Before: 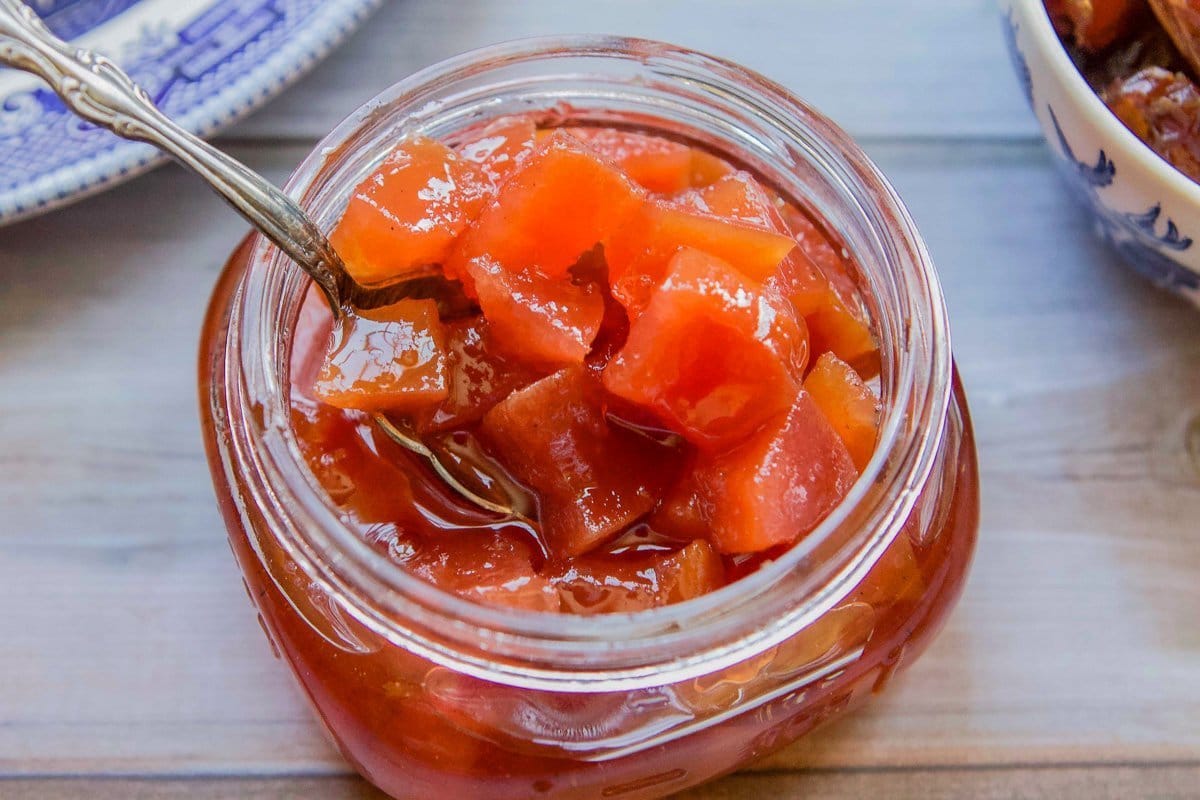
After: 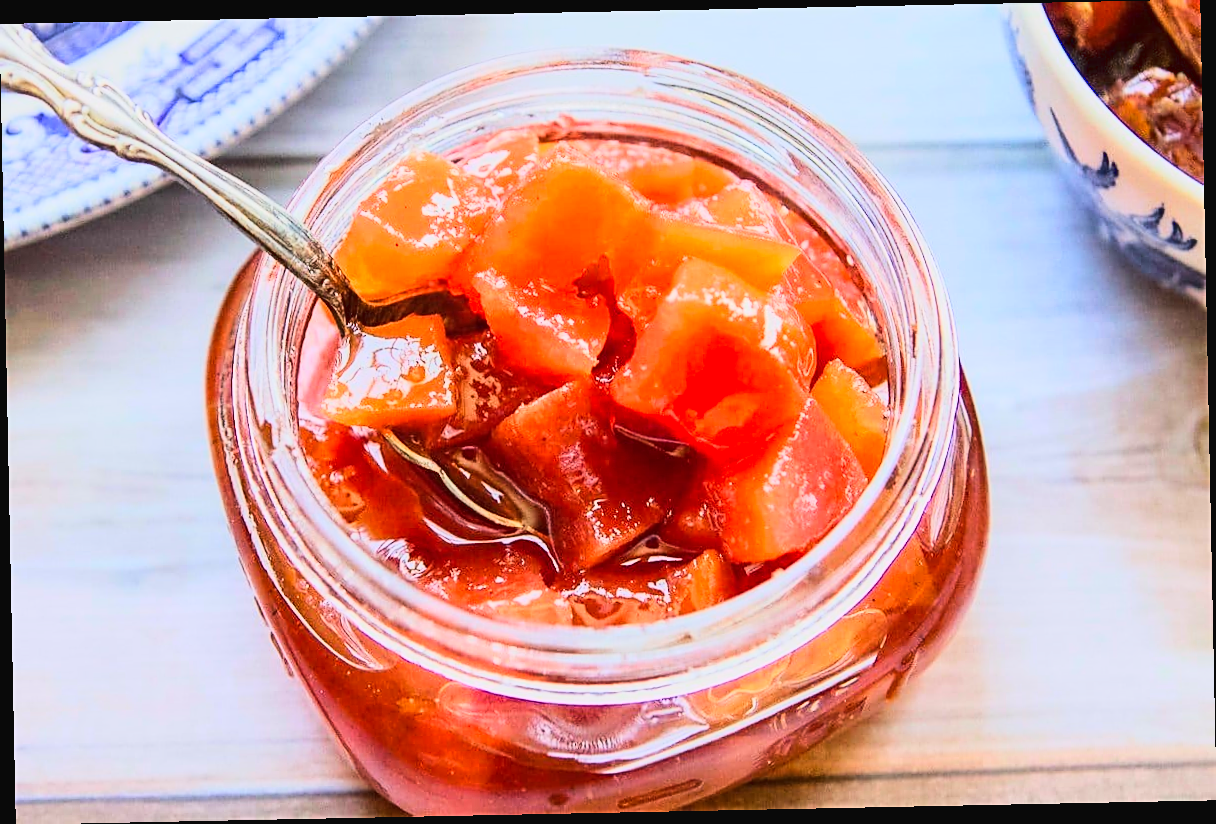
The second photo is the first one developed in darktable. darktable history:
rotate and perspective: rotation -1.17°, automatic cropping off
sharpen: on, module defaults
tone curve: curves: ch0 [(0, 0.026) (0.146, 0.158) (0.272, 0.34) (0.434, 0.625) (0.676, 0.871) (0.994, 0.955)], color space Lab, linked channels, preserve colors none
